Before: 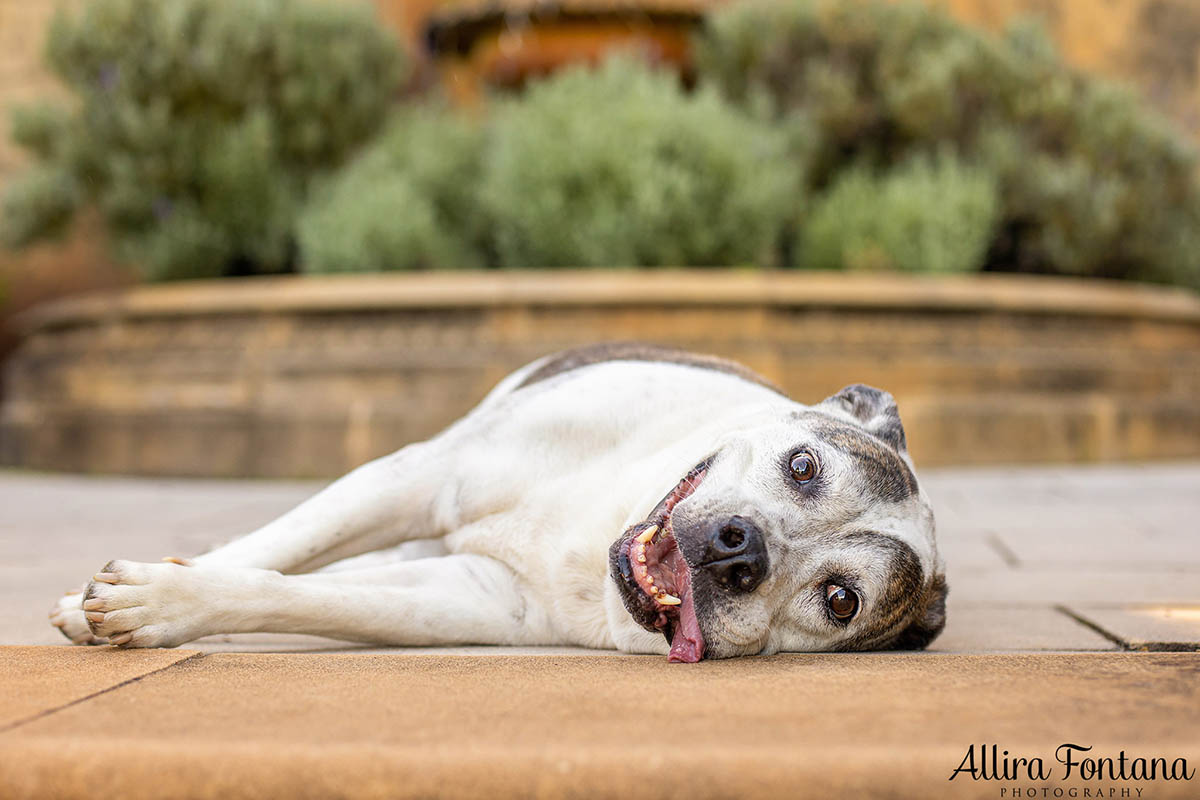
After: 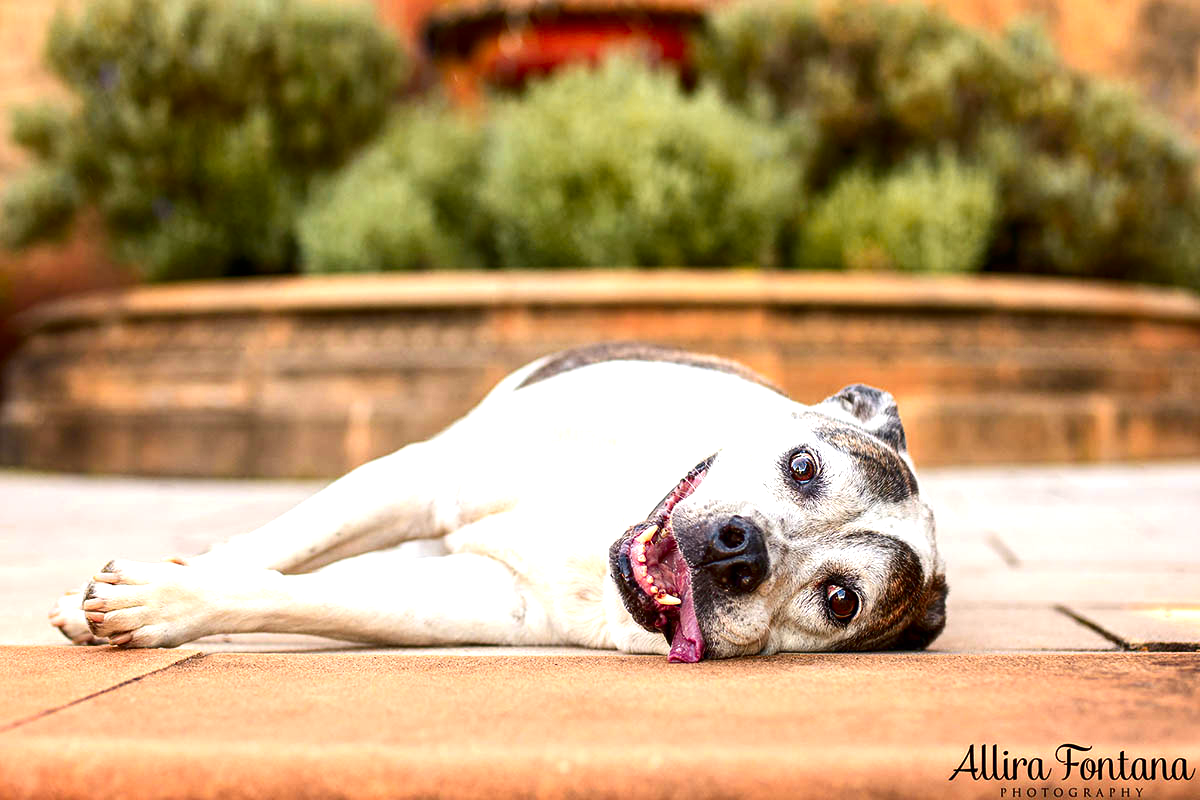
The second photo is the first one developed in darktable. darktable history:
exposure: black level correction 0, exposure 0.7 EV, compensate exposure bias true, compensate highlight preservation false
contrast brightness saturation: contrast 0.13, brightness -0.24, saturation 0.14
color zones: curves: ch1 [(0.235, 0.558) (0.75, 0.5)]; ch2 [(0.25, 0.462) (0.749, 0.457)], mix 40.67%
